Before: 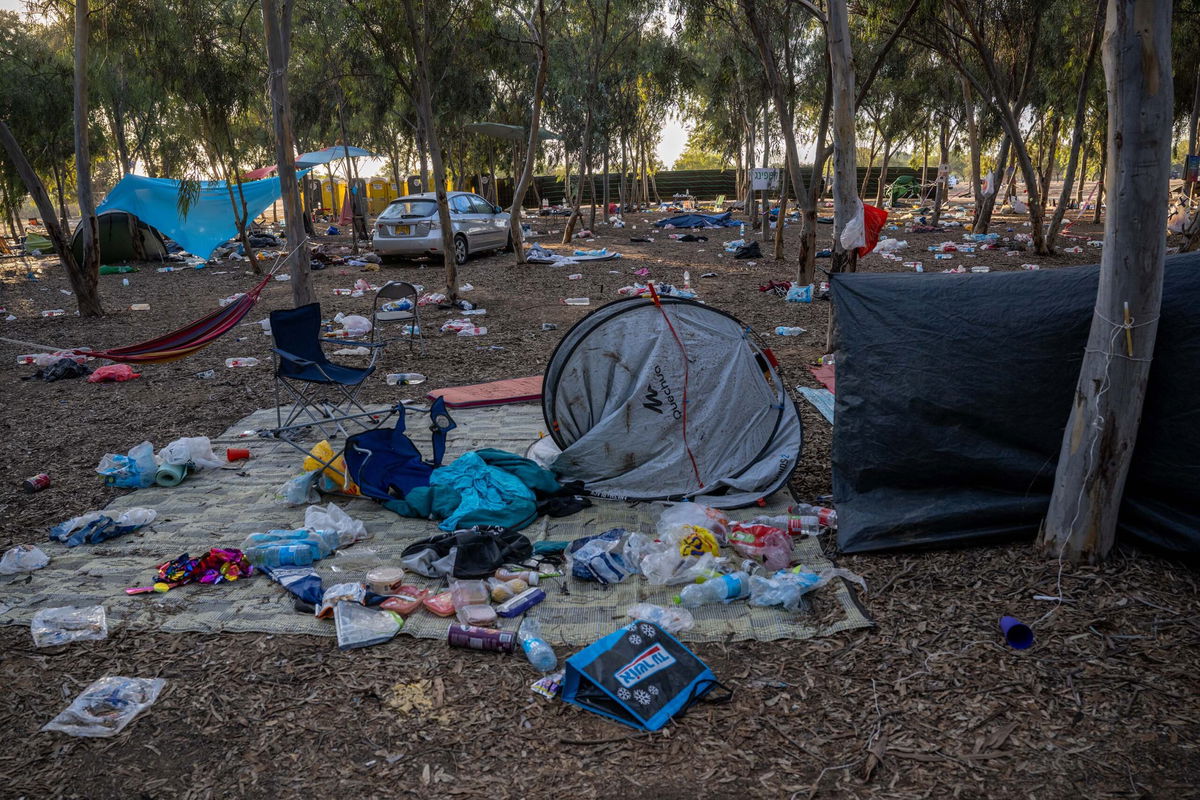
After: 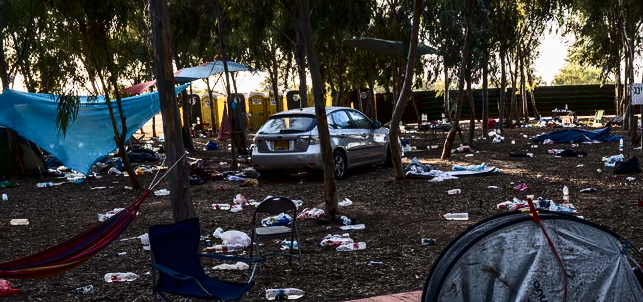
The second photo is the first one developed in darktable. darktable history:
crop: left 10.121%, top 10.631%, right 36.218%, bottom 51.526%
contrast brightness saturation: contrast 0.5, saturation -0.1
